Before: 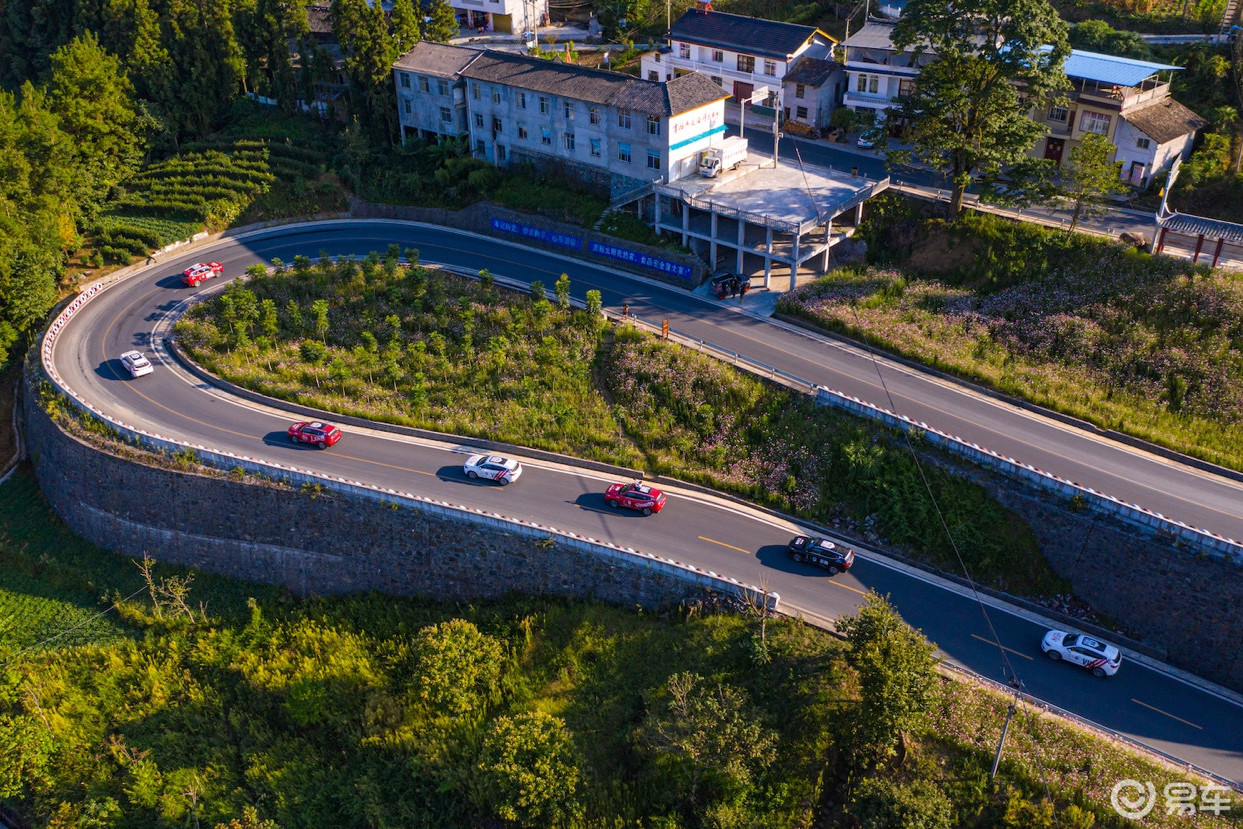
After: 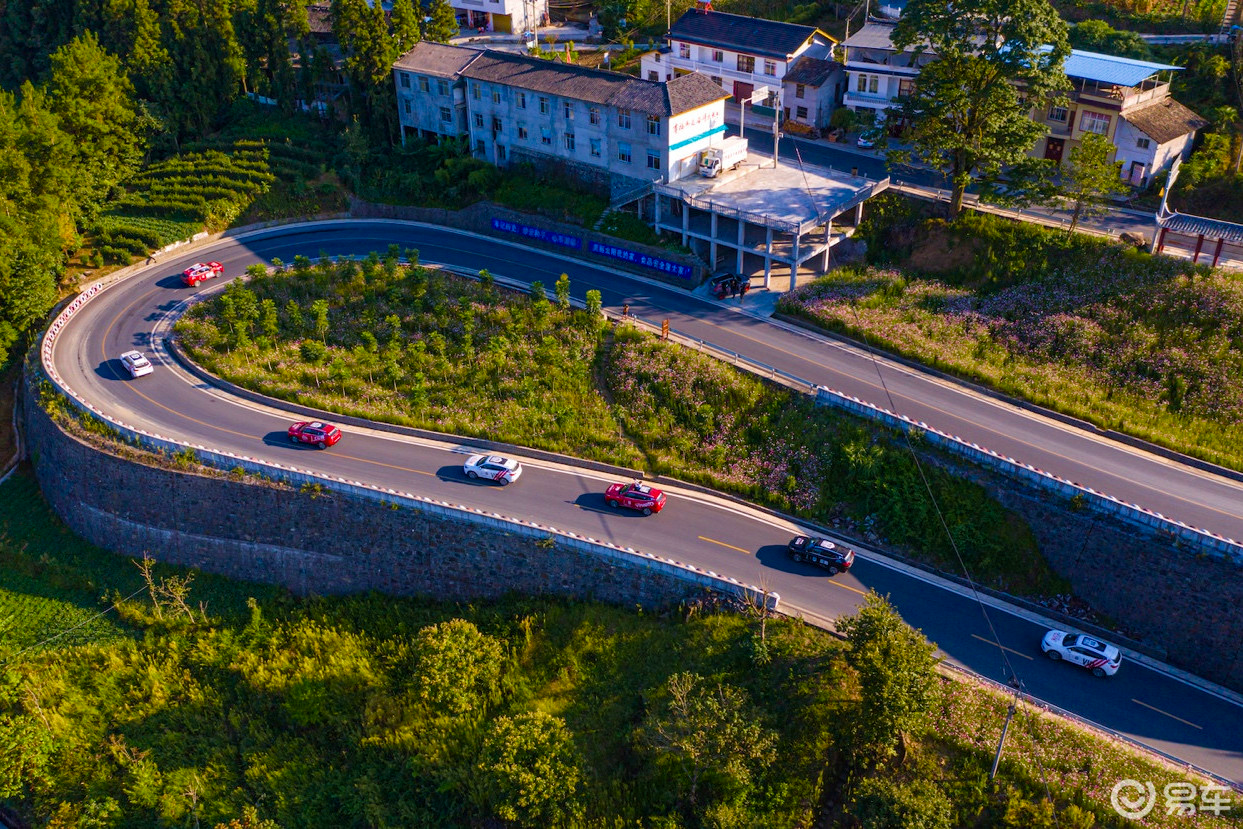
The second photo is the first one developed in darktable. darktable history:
velvia: on, module defaults
color balance rgb: perceptual saturation grading › global saturation 20%, perceptual saturation grading › highlights -25%, perceptual saturation grading › shadows 25%
